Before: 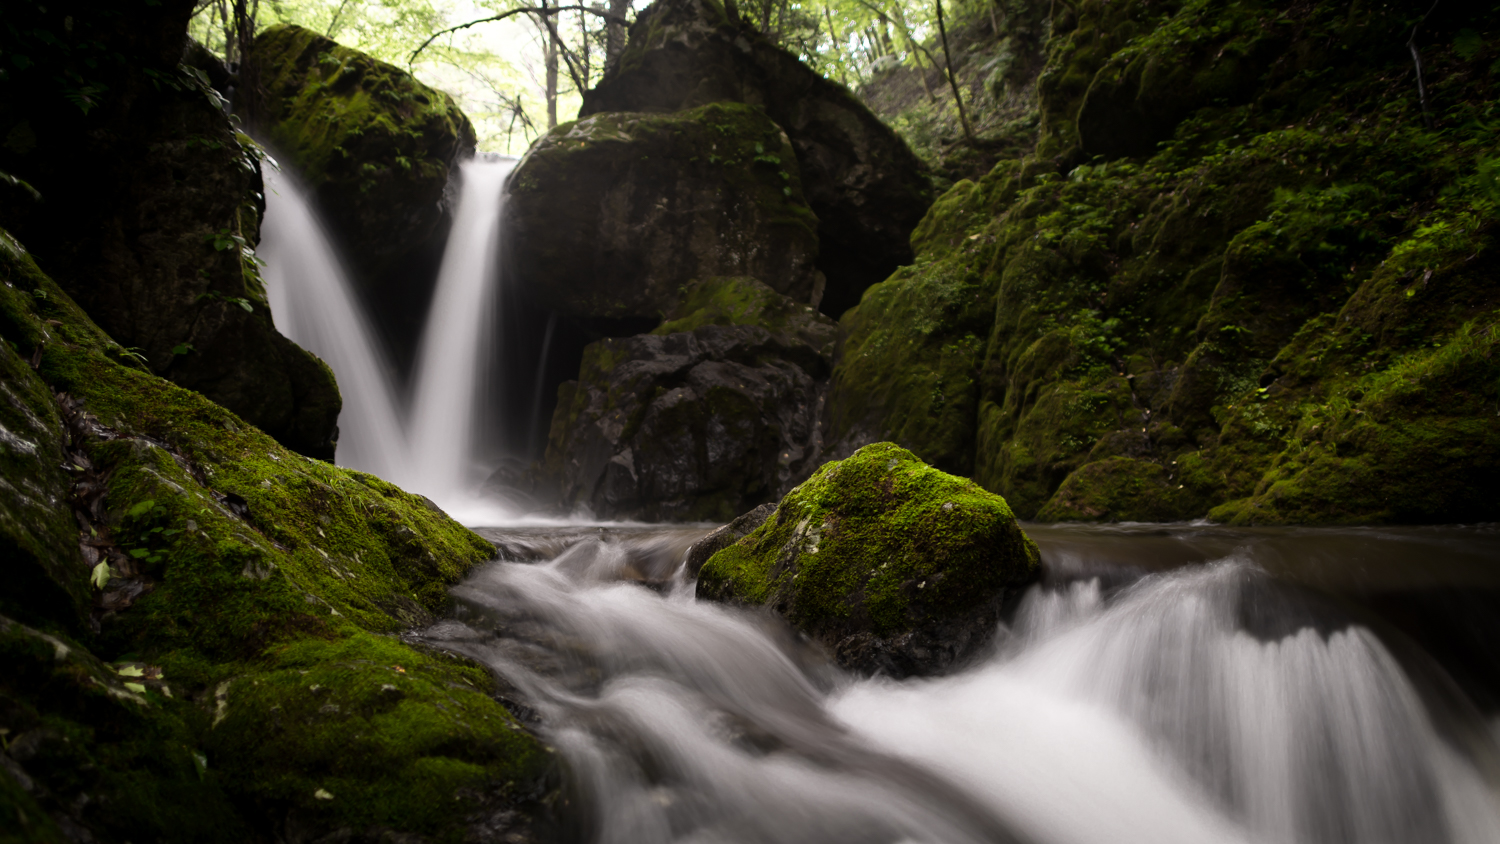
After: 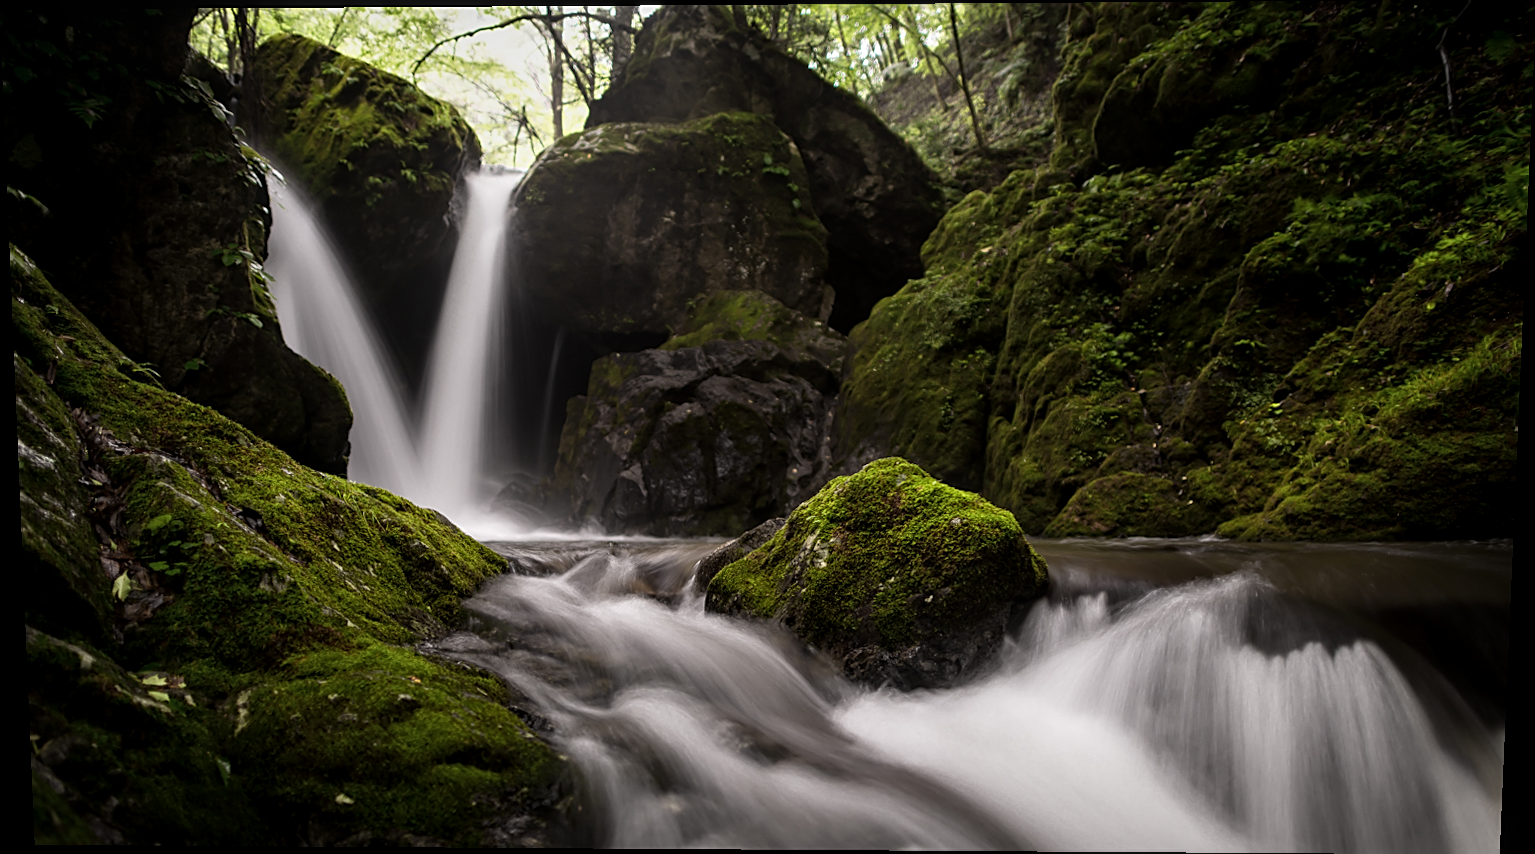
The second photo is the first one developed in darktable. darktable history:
rotate and perspective: lens shift (vertical) 0.048, lens shift (horizontal) -0.024, automatic cropping off
local contrast: on, module defaults
sharpen: on, module defaults
